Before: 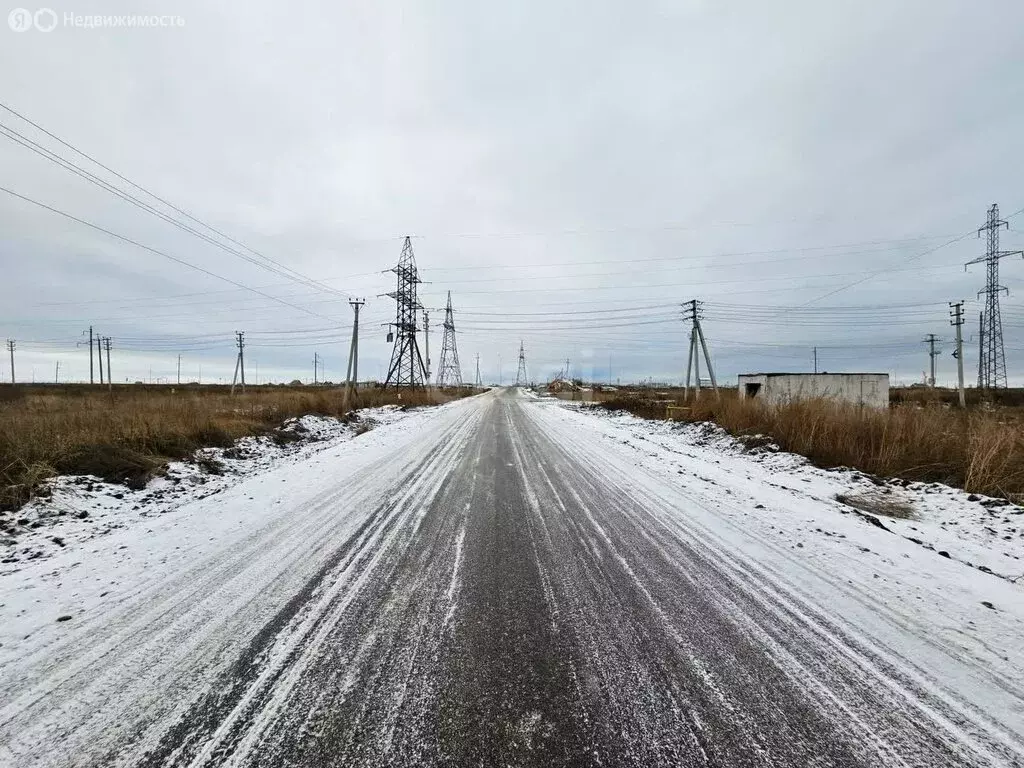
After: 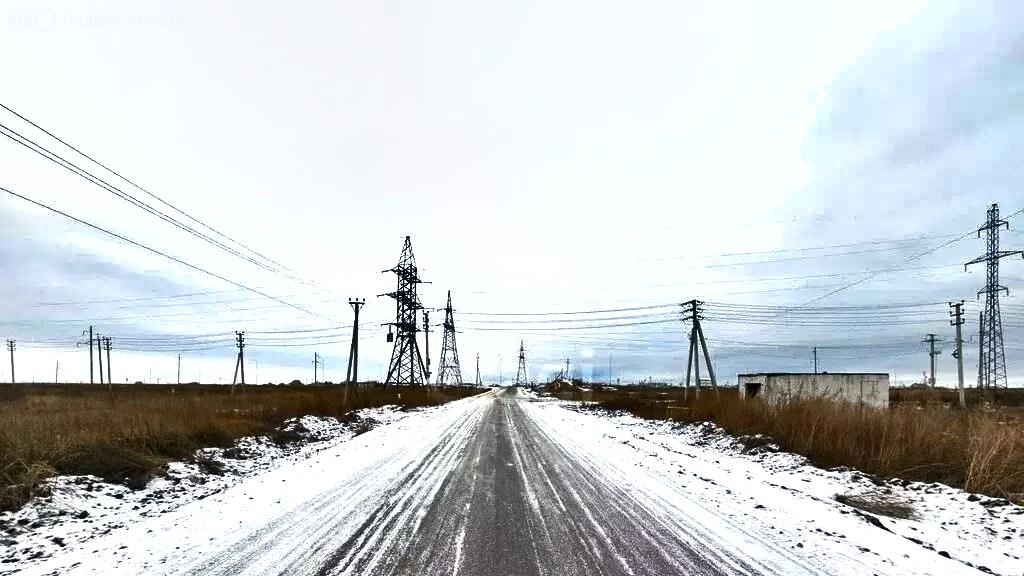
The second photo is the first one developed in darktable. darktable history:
exposure: black level correction 0, exposure 0.7 EV, compensate exposure bias true, compensate highlight preservation false
shadows and highlights: radius 100.41, shadows 50.55, highlights -64.36, highlights color adjustment 49.82%, soften with gaussian
crop: bottom 24.967%
